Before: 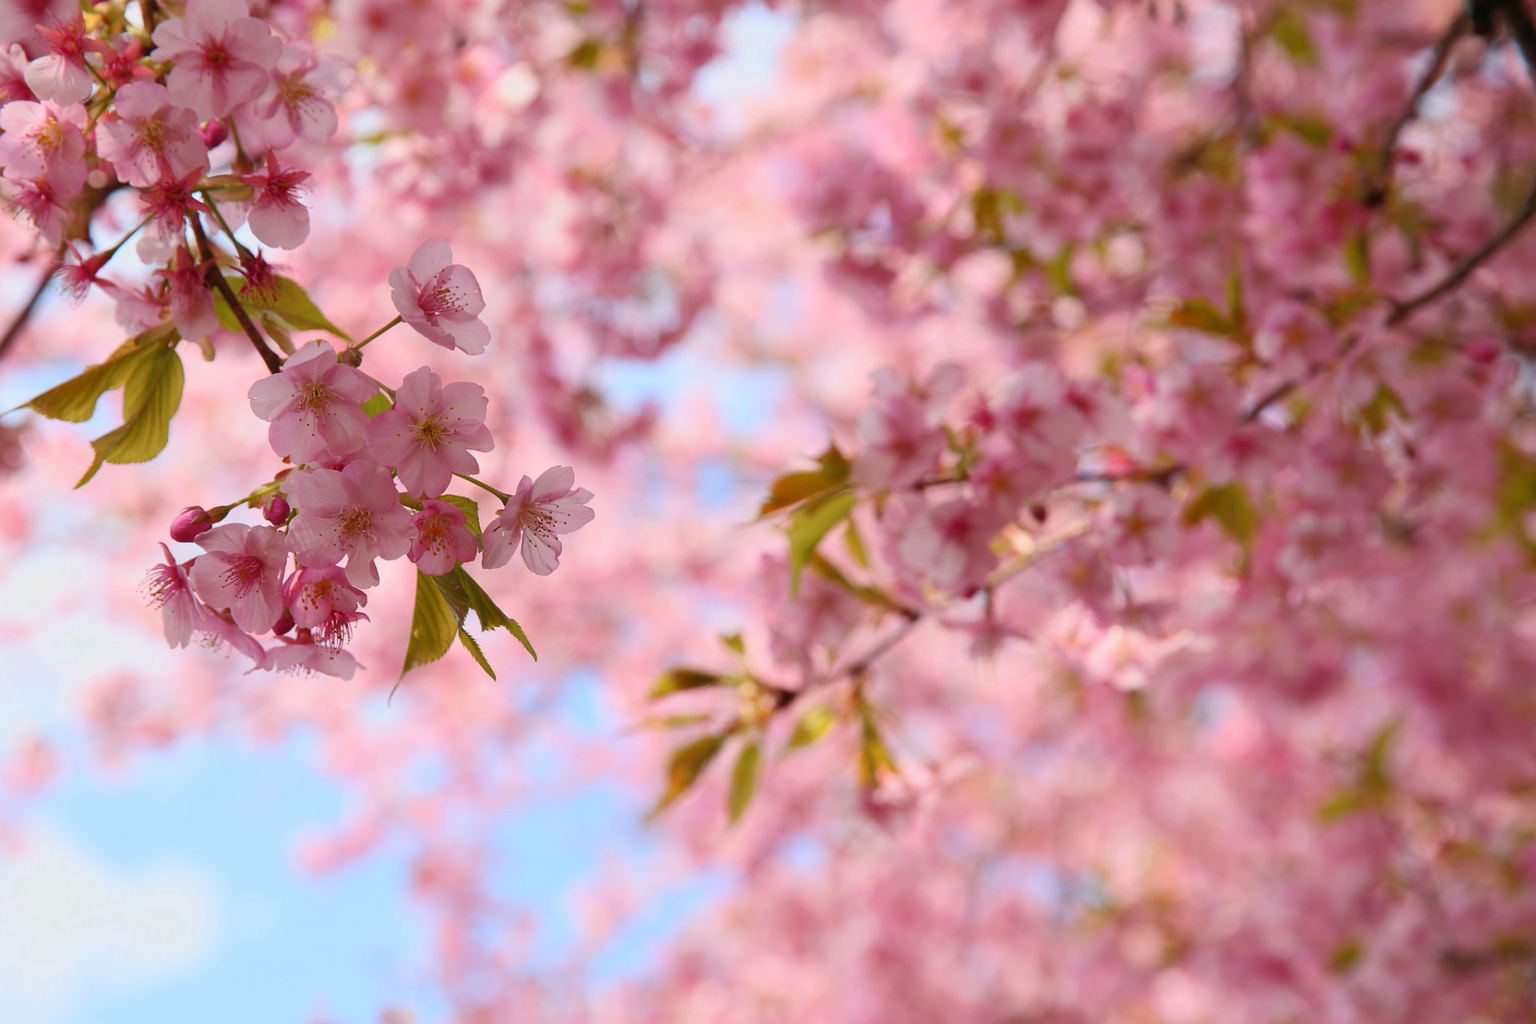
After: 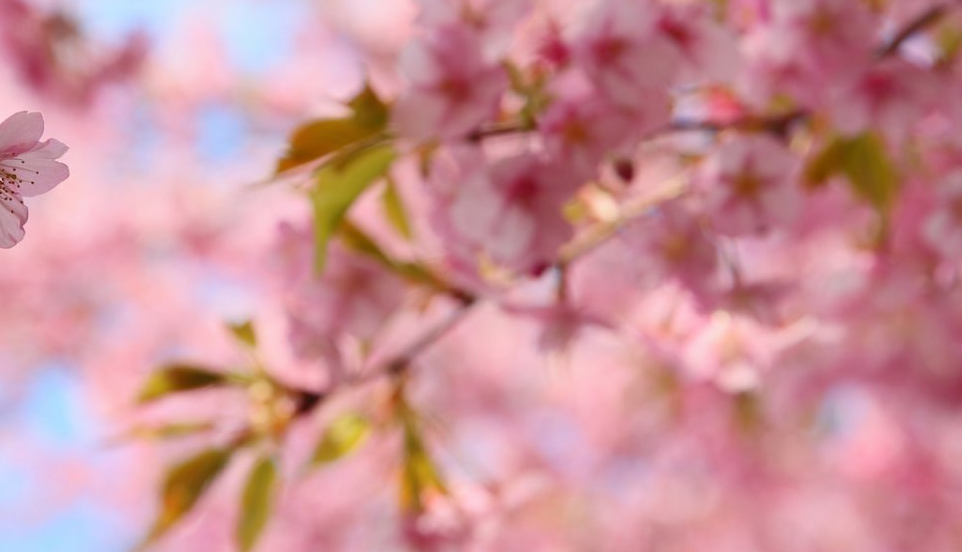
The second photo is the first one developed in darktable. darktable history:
crop: left 35.112%, top 36.845%, right 14.735%, bottom 20.006%
